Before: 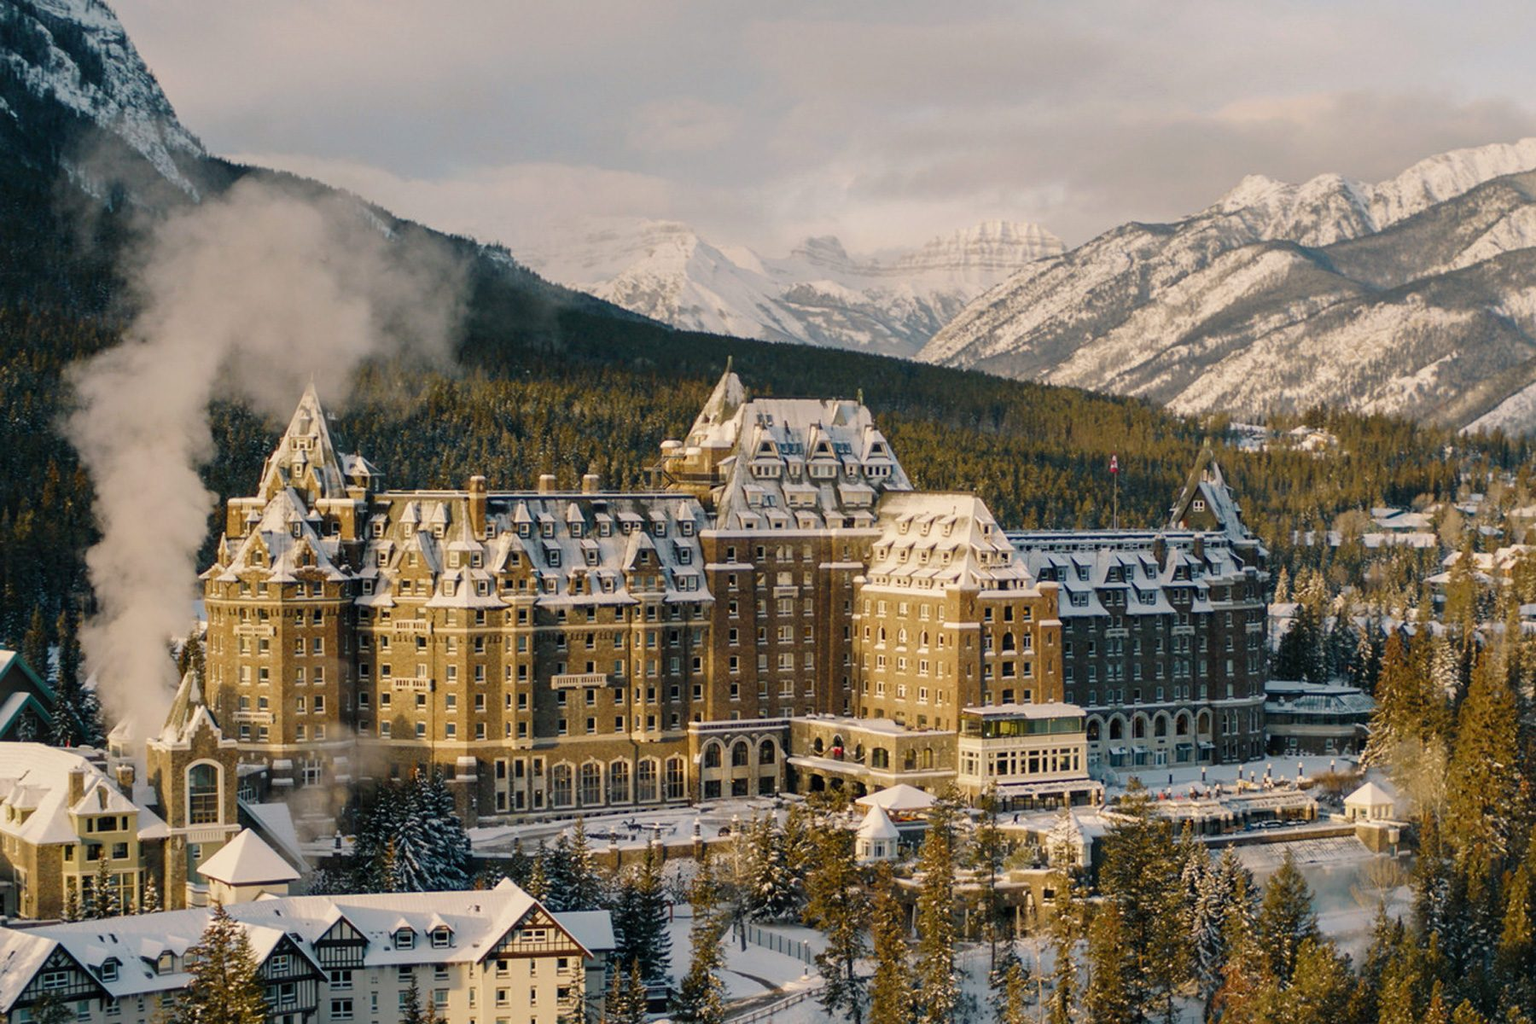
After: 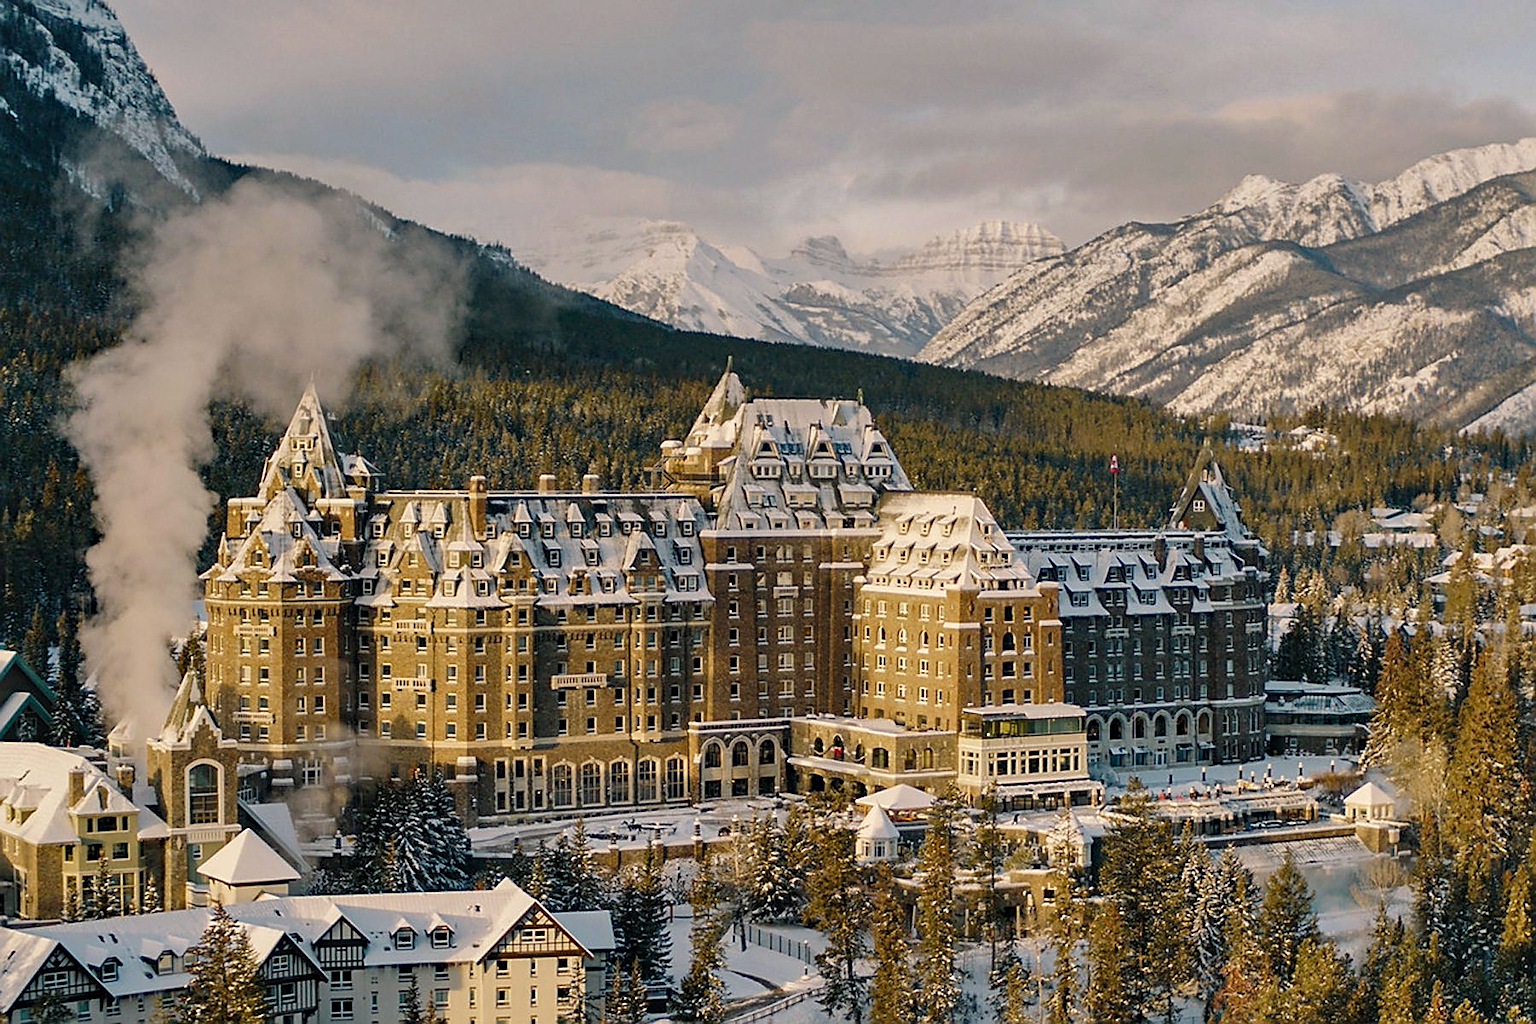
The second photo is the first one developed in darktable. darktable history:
haze removal: on, module defaults
sharpen: radius 1.4, amount 1.25, threshold 0.7
shadows and highlights: shadows 52.42, soften with gaussian
